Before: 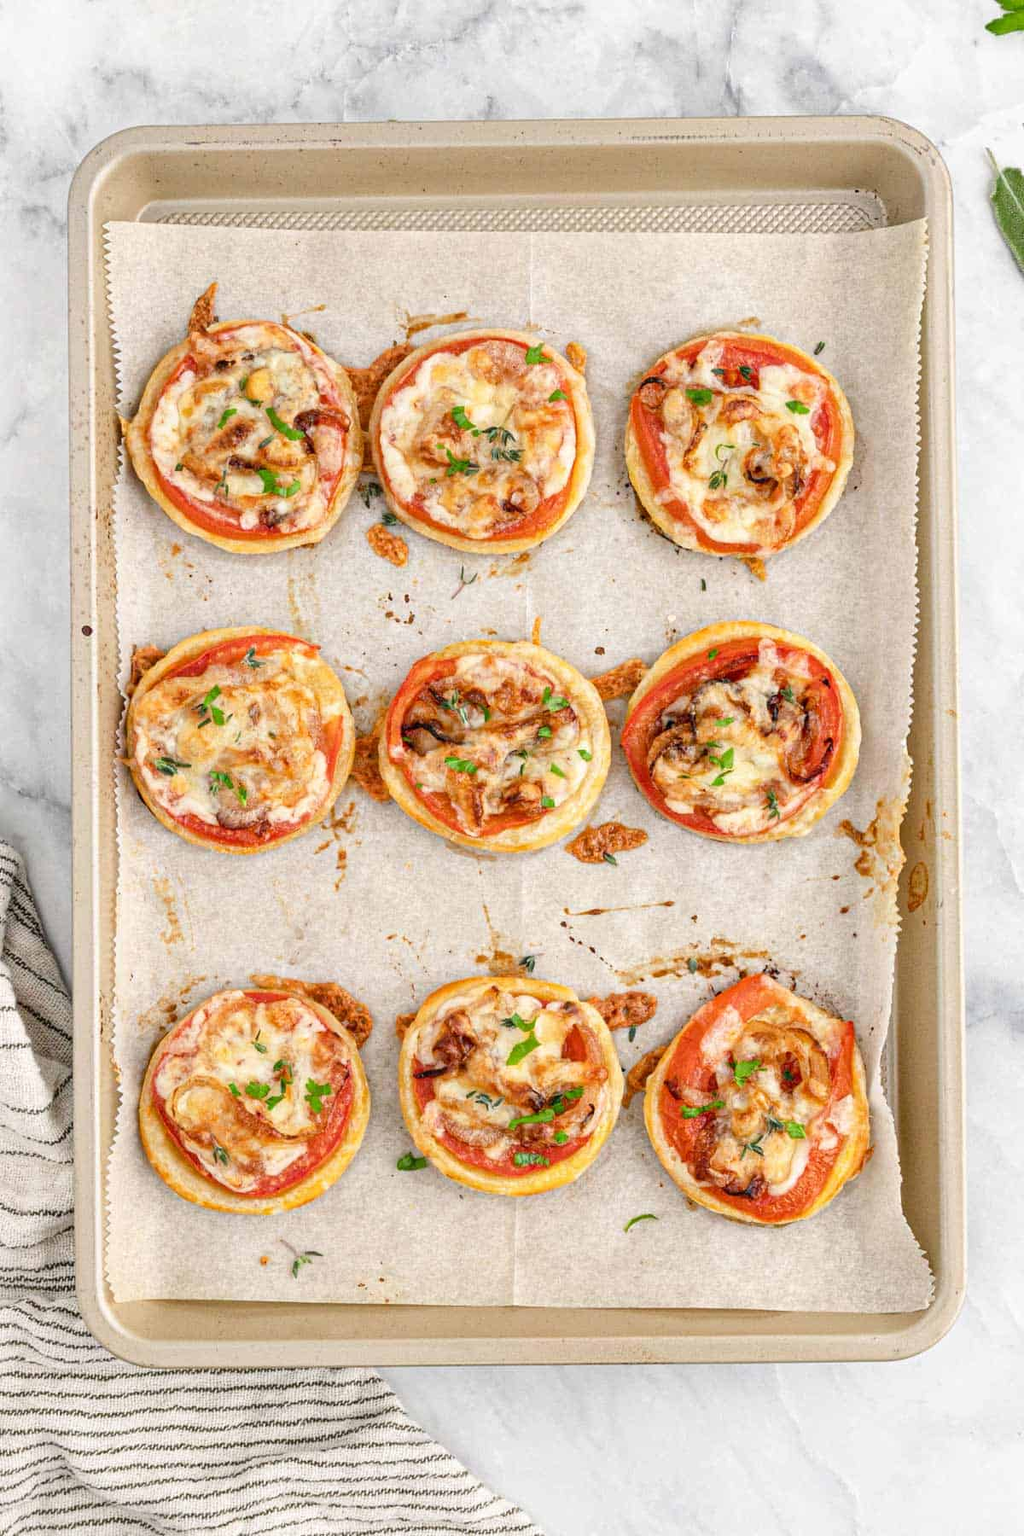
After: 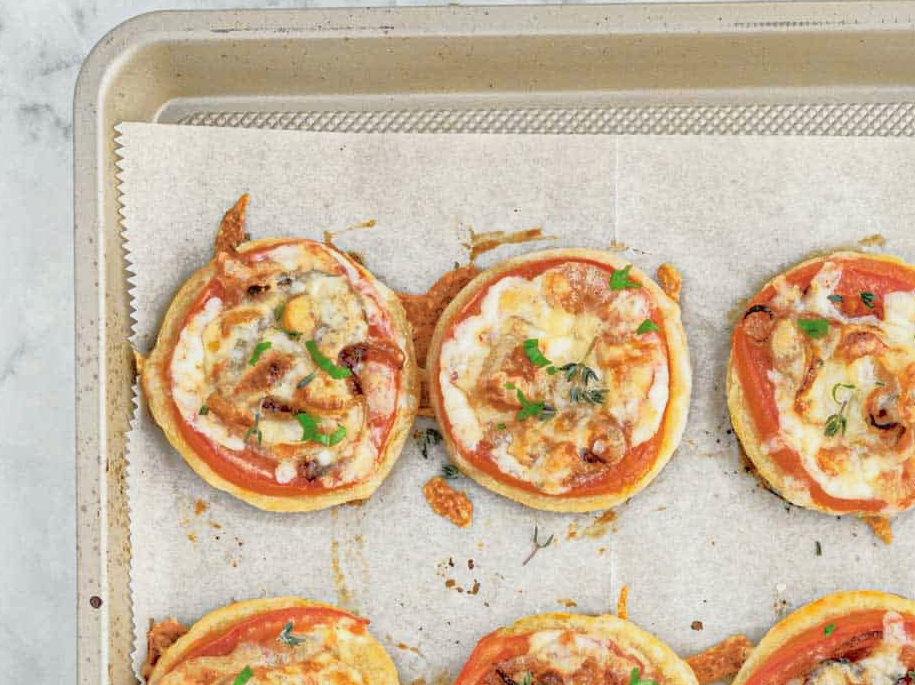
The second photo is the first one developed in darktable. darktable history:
shadows and highlights: on, module defaults
crop: left 0.579%, top 7.627%, right 23.167%, bottom 54.275%
tone curve: curves: ch0 [(0, 0) (0.088, 0.042) (0.208, 0.176) (0.257, 0.267) (0.406, 0.483) (0.489, 0.556) (0.667, 0.73) (0.793, 0.851) (0.994, 0.974)]; ch1 [(0, 0) (0.161, 0.092) (0.35, 0.33) (0.392, 0.392) (0.457, 0.467) (0.505, 0.497) (0.537, 0.518) (0.553, 0.53) (0.58, 0.567) (0.739, 0.697) (1, 1)]; ch2 [(0, 0) (0.346, 0.362) (0.448, 0.419) (0.502, 0.499) (0.533, 0.517) (0.556, 0.533) (0.629, 0.619) (0.717, 0.678) (1, 1)], color space Lab, independent channels, preserve colors none
